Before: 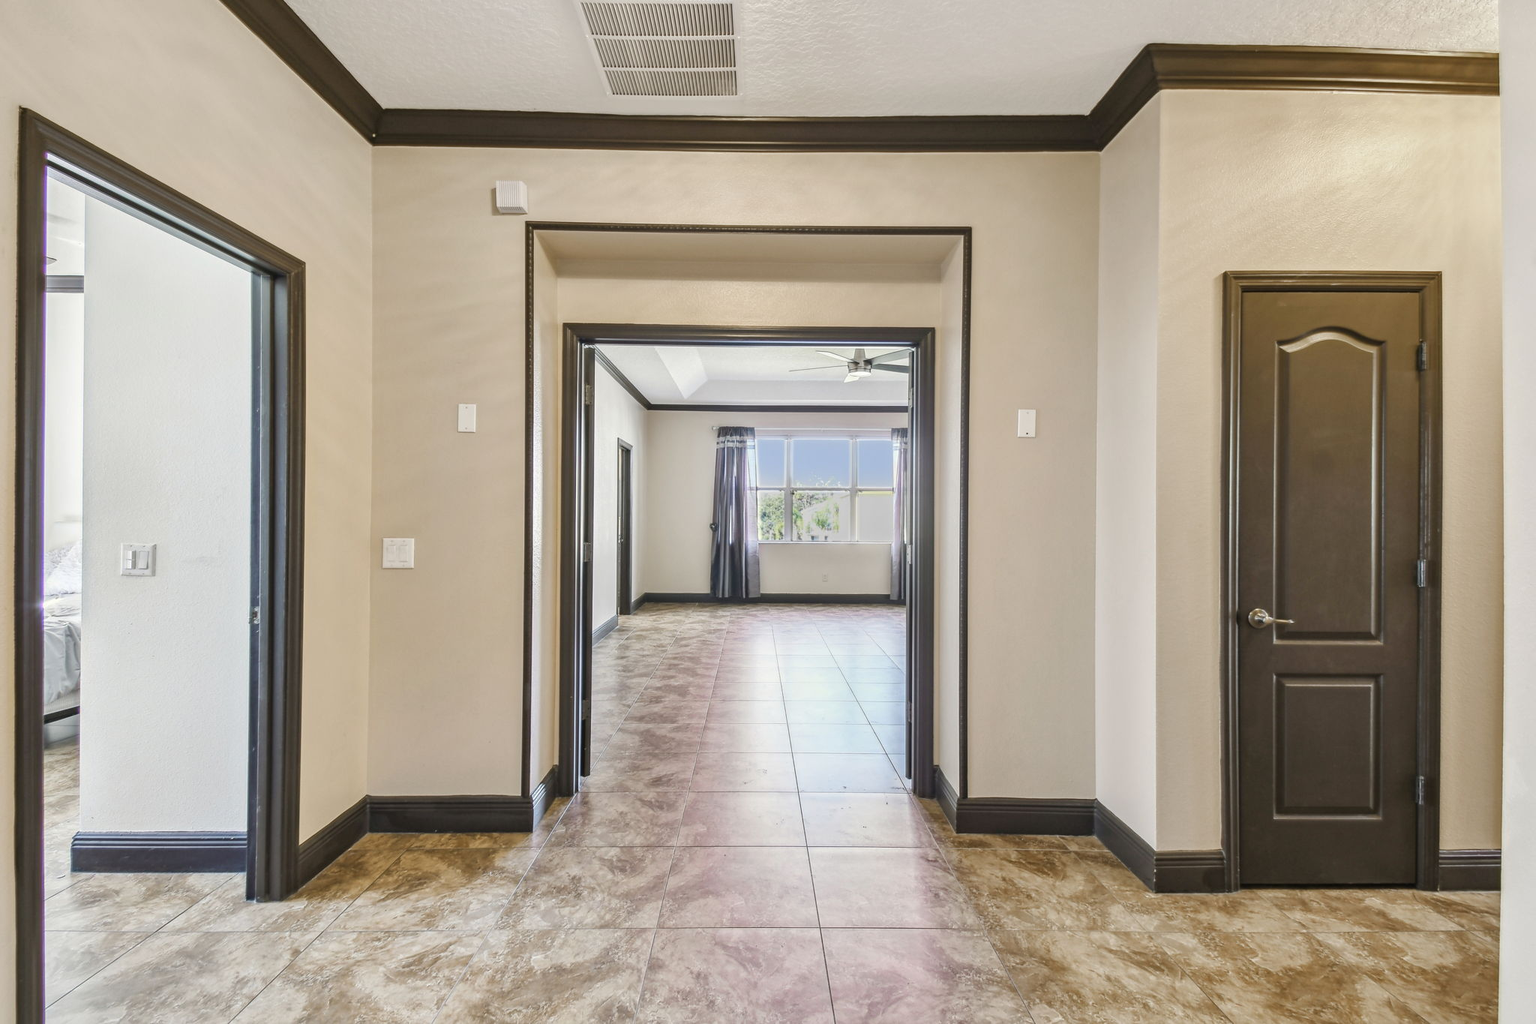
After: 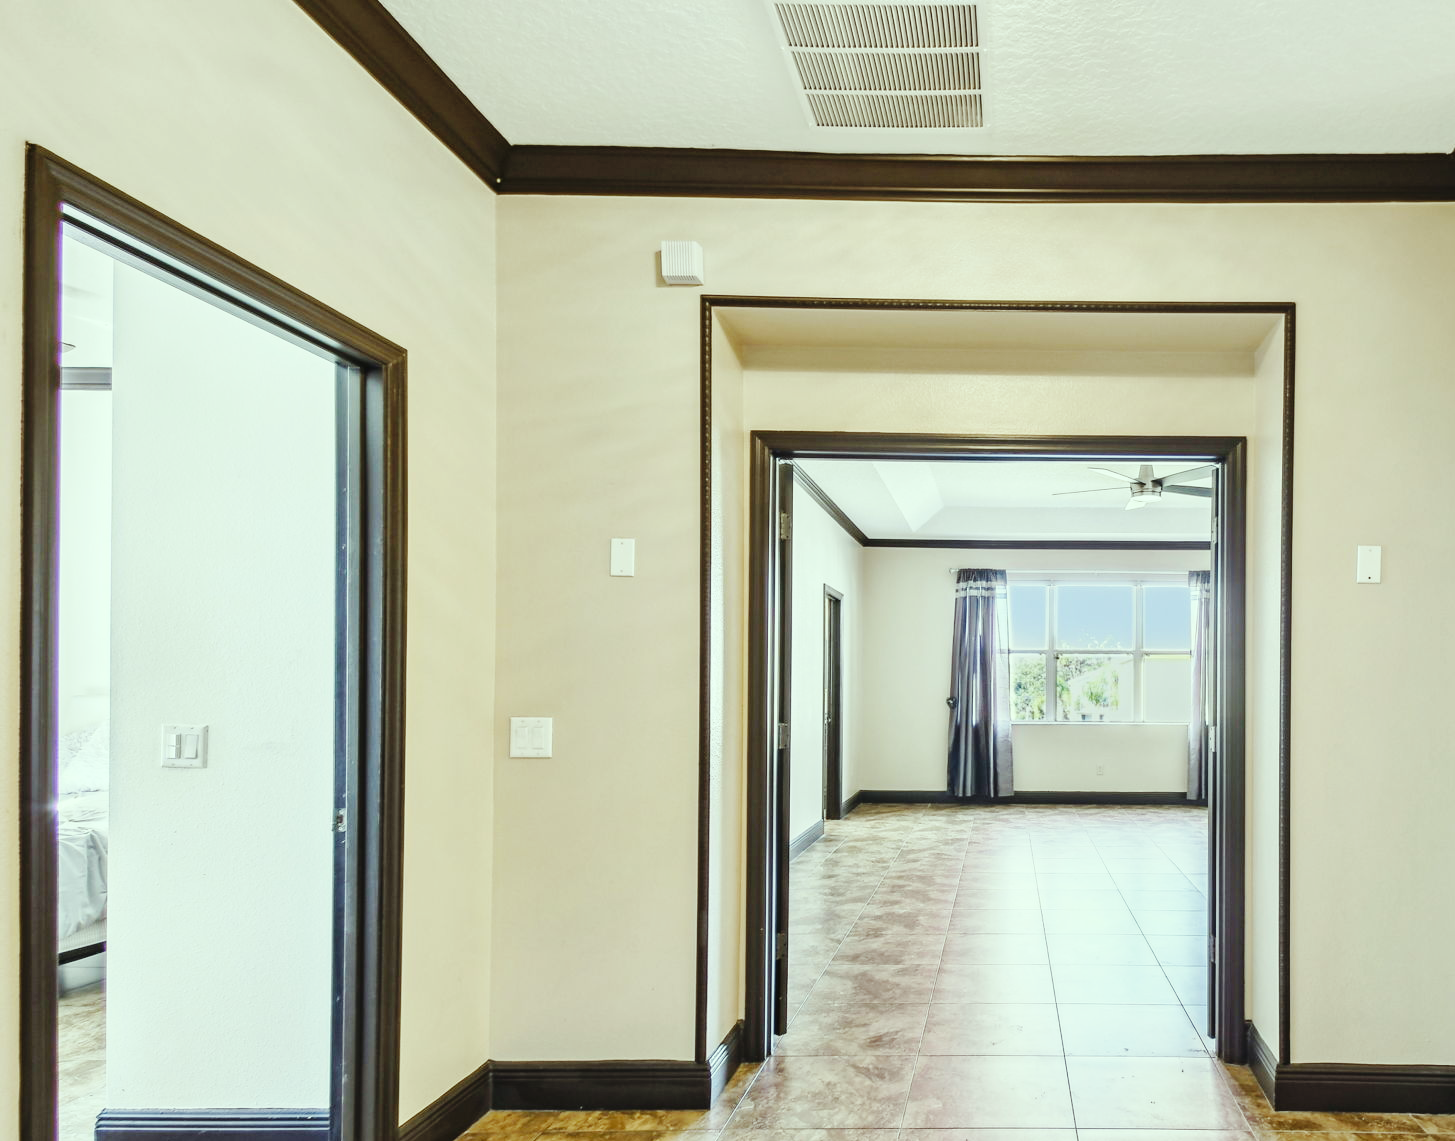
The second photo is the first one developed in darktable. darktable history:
crop: right 28.929%, bottom 16.385%
base curve: curves: ch0 [(0, 0) (0.036, 0.025) (0.121, 0.166) (0.206, 0.329) (0.605, 0.79) (1, 1)], preserve colors none
color correction: highlights a* -8.43, highlights b* 3.55
